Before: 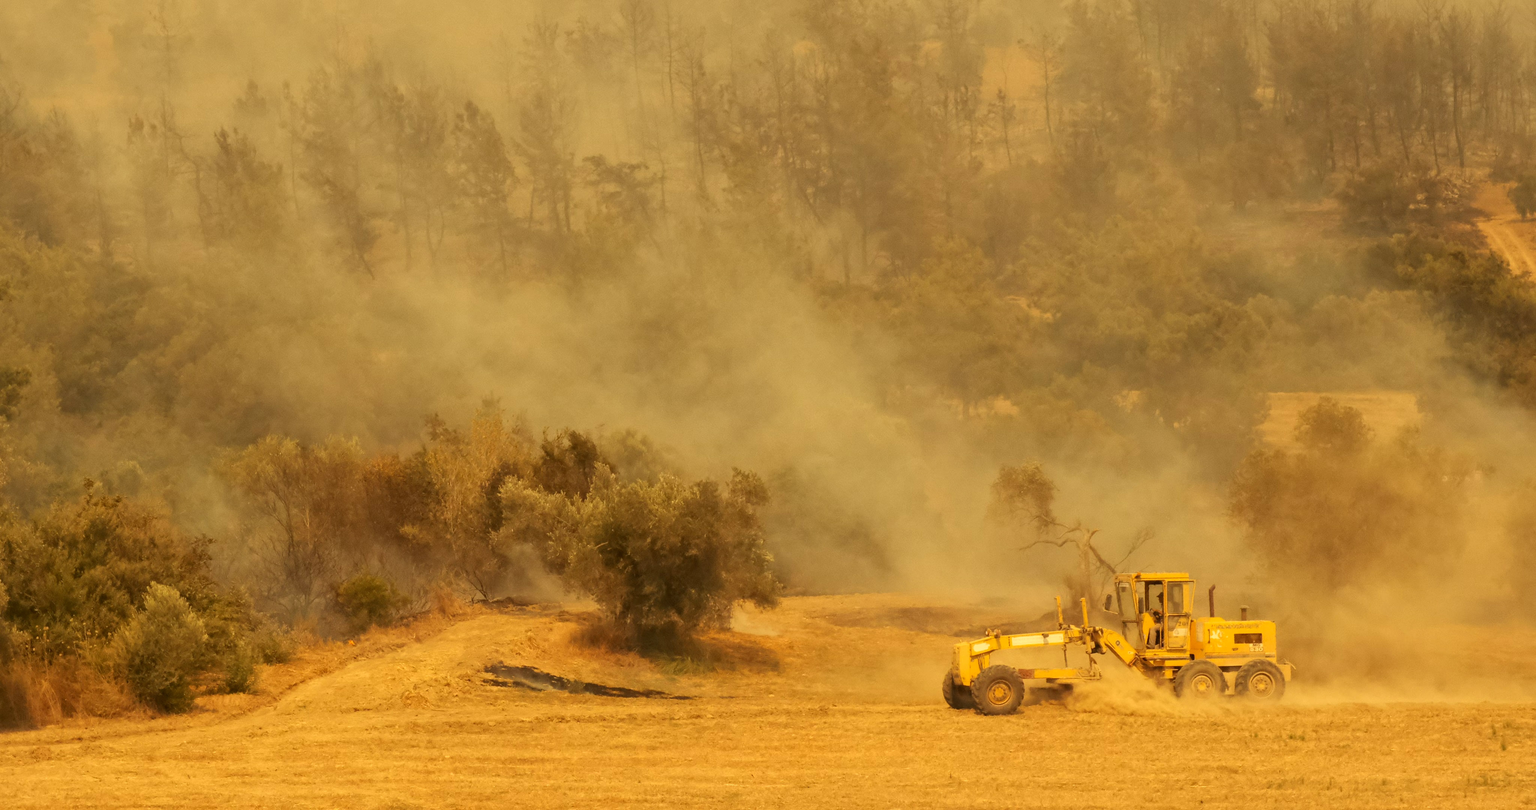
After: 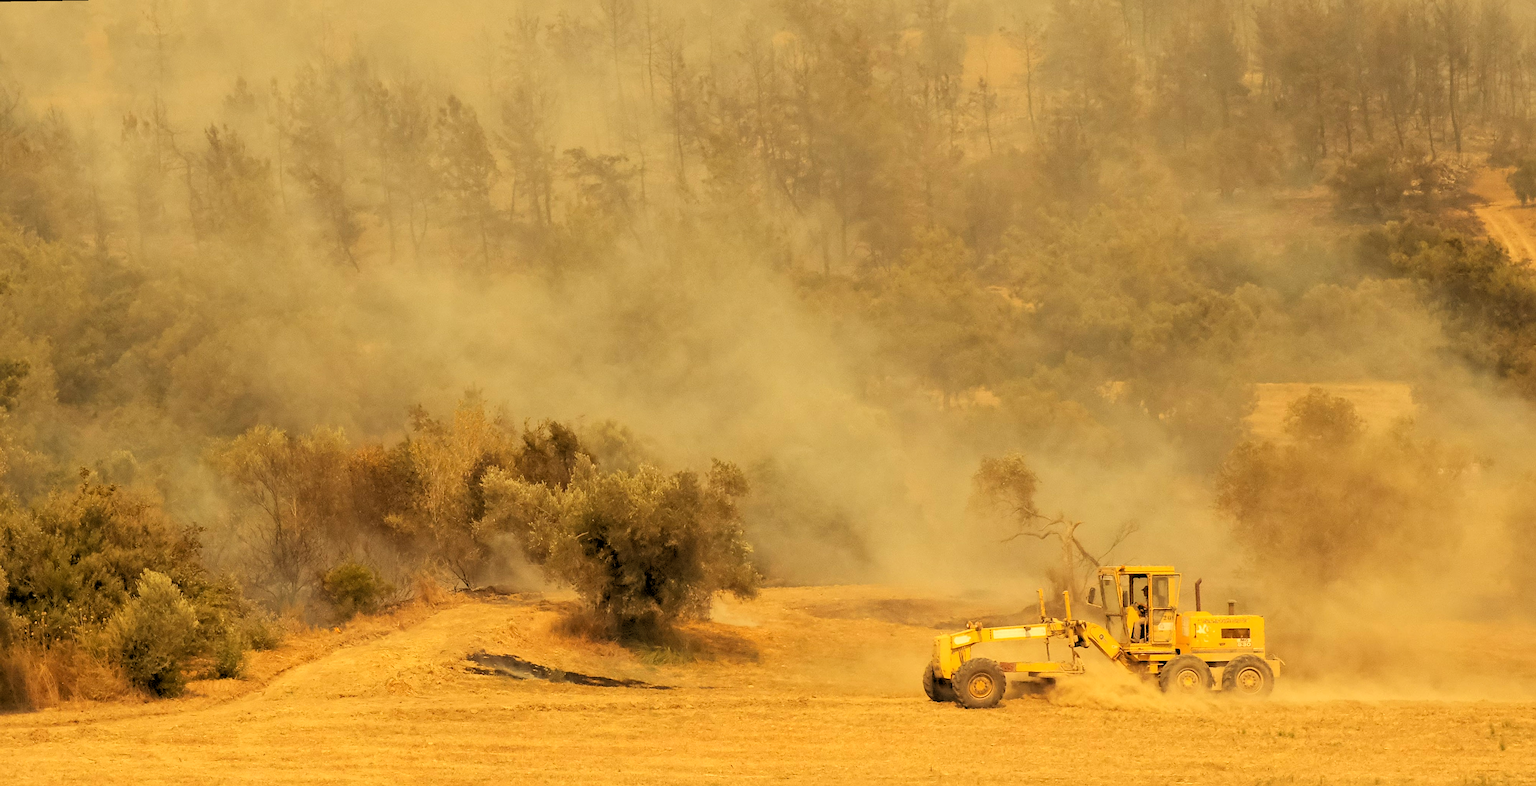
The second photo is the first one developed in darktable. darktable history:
sharpen: on, module defaults
exposure: exposure -0.064 EV, compensate highlight preservation false
crop and rotate: top 2.479%, bottom 3.018%
tone equalizer: -8 EV -0.417 EV, -7 EV -0.389 EV, -6 EV -0.333 EV, -5 EV -0.222 EV, -3 EV 0.222 EV, -2 EV 0.333 EV, -1 EV 0.389 EV, +0 EV 0.417 EV, edges refinement/feathering 500, mask exposure compensation -1.57 EV, preserve details no
rotate and perspective: lens shift (horizontal) -0.055, automatic cropping off
rgb levels: preserve colors sum RGB, levels [[0.038, 0.433, 0.934], [0, 0.5, 1], [0, 0.5, 1]]
white balance: red 0.983, blue 1.036
